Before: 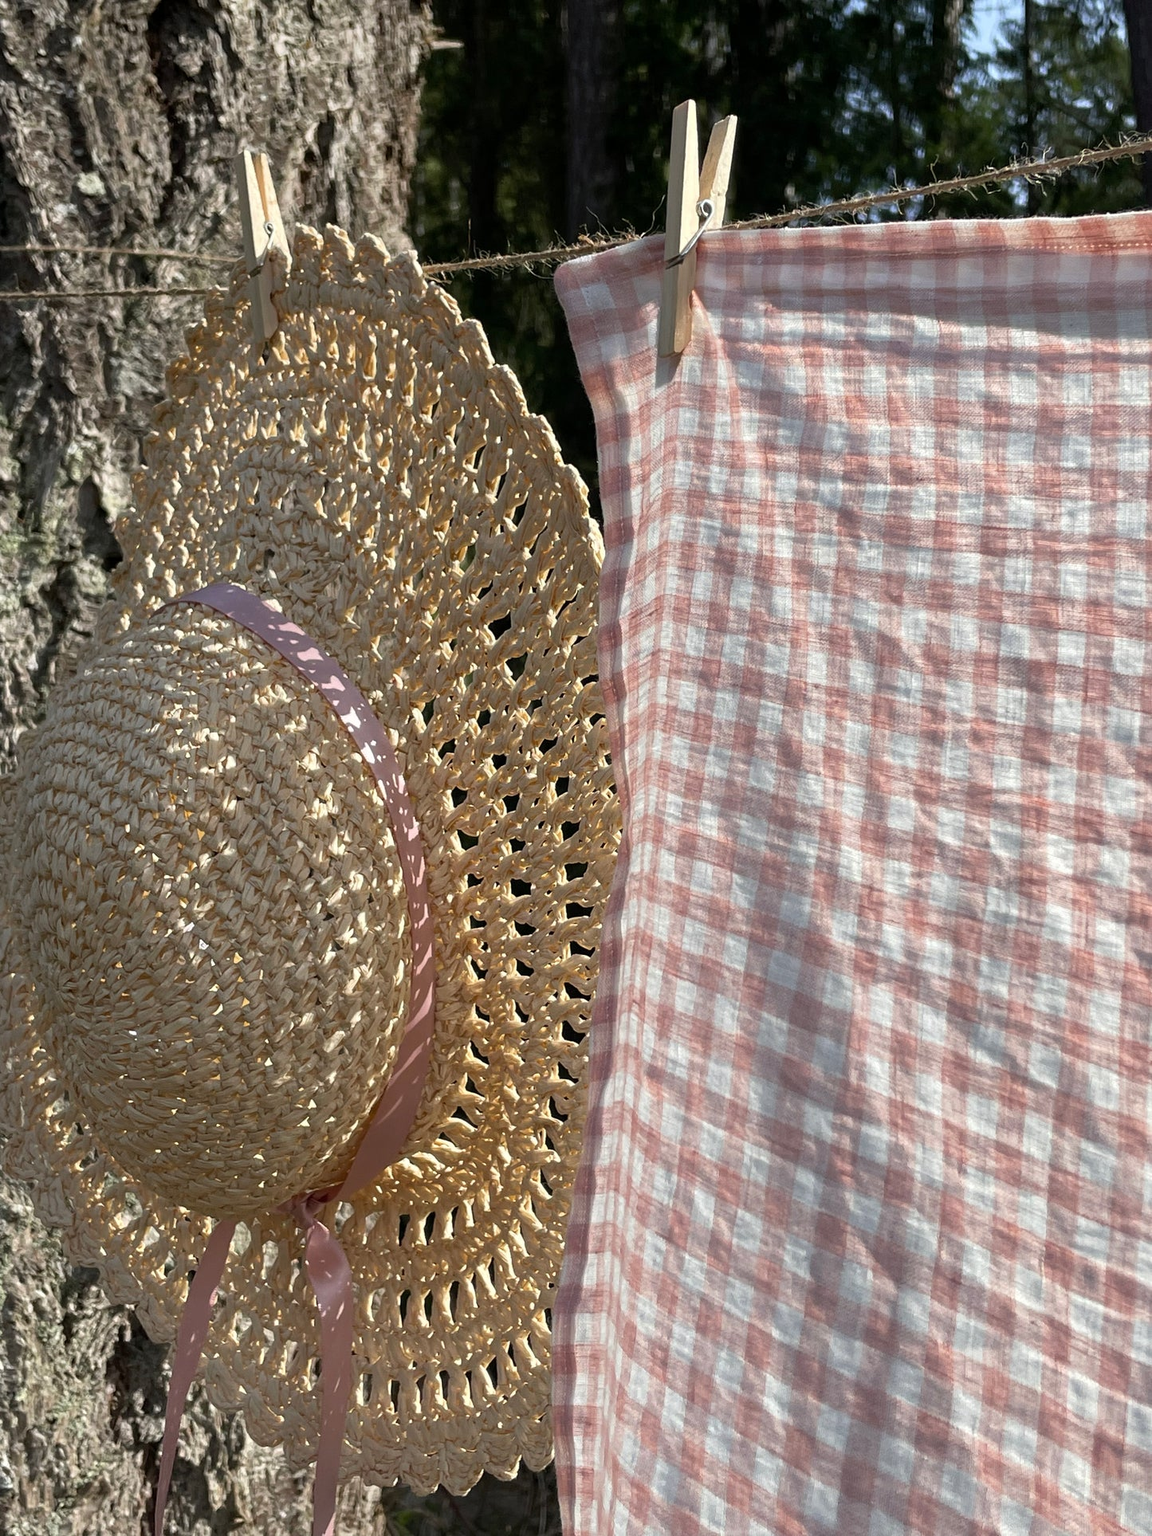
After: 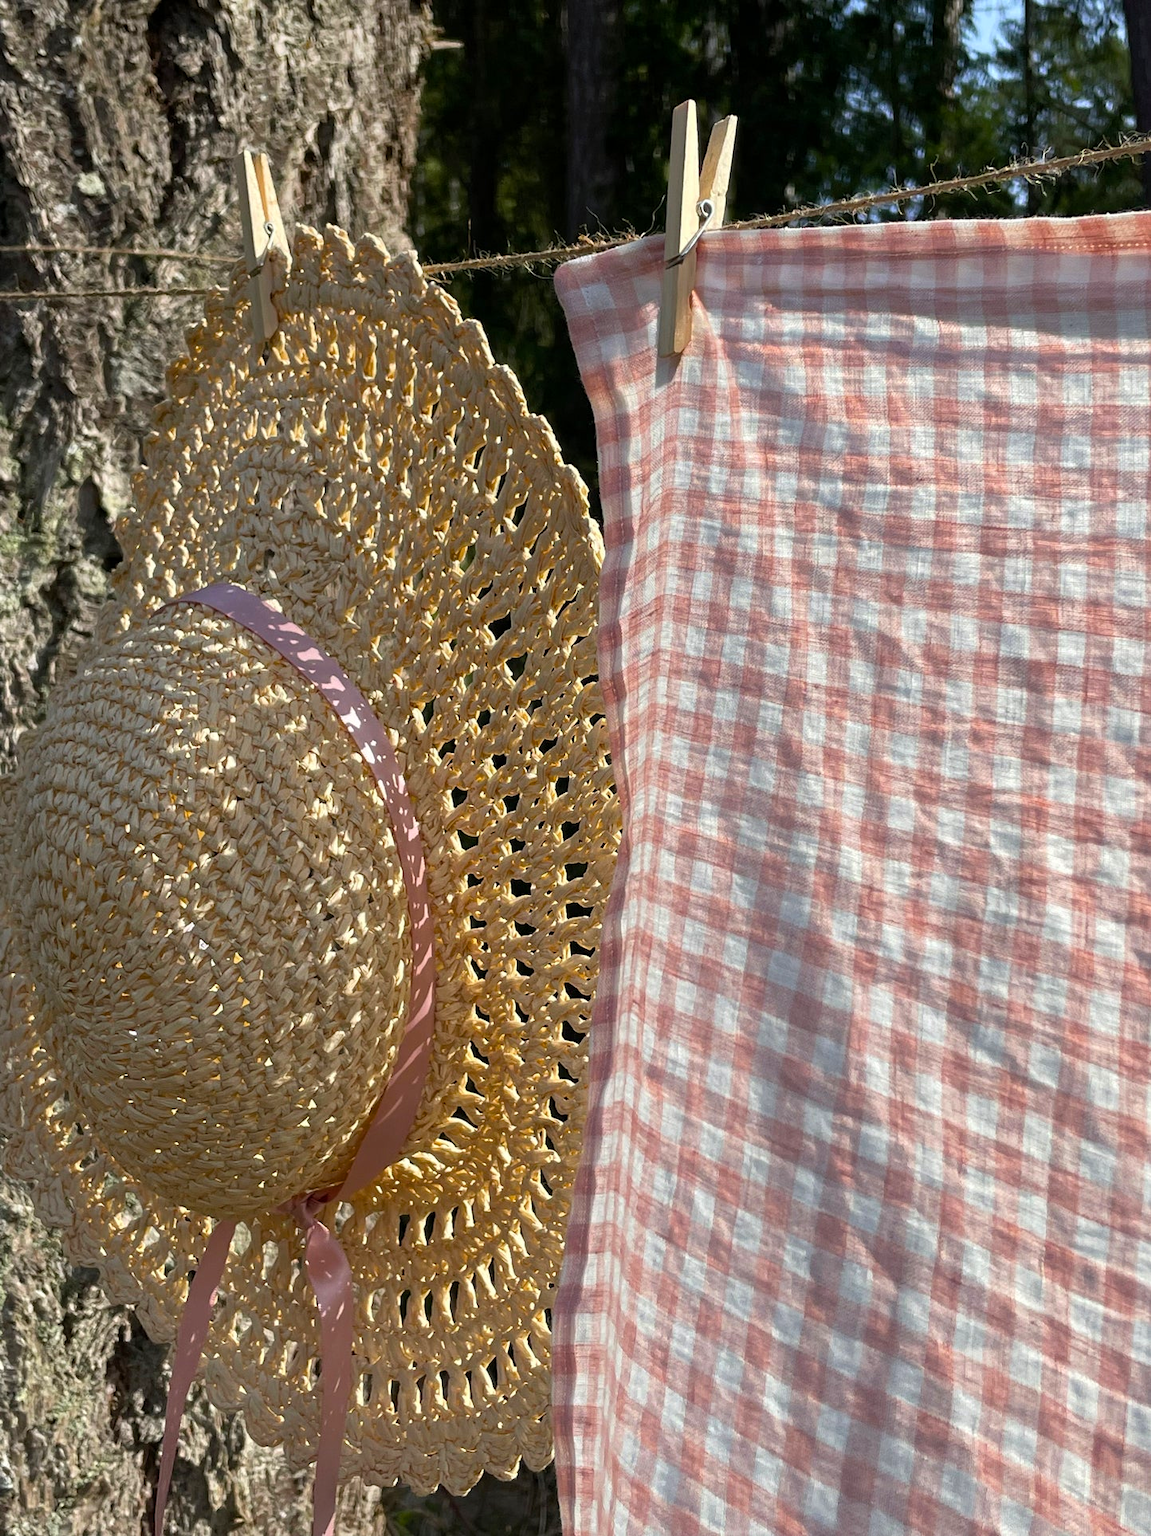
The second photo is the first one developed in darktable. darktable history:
color balance rgb: perceptual saturation grading › global saturation 19.316%, global vibrance 20%
